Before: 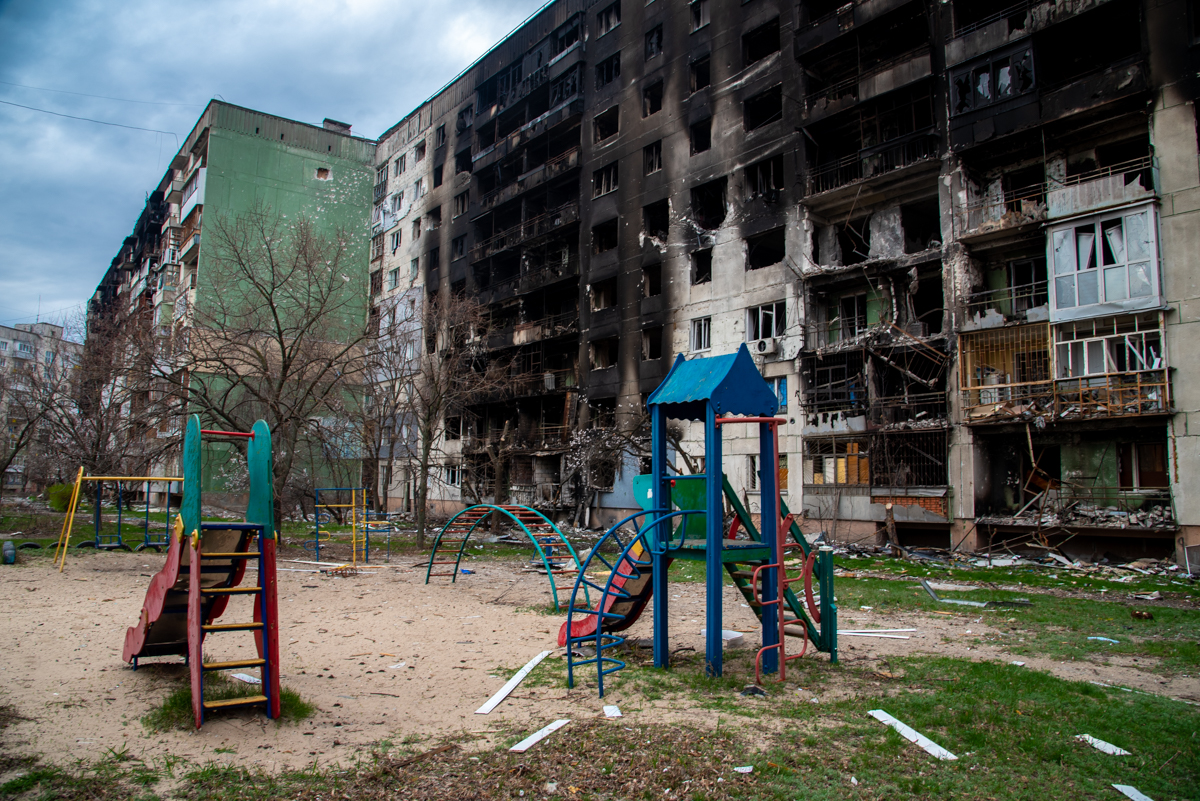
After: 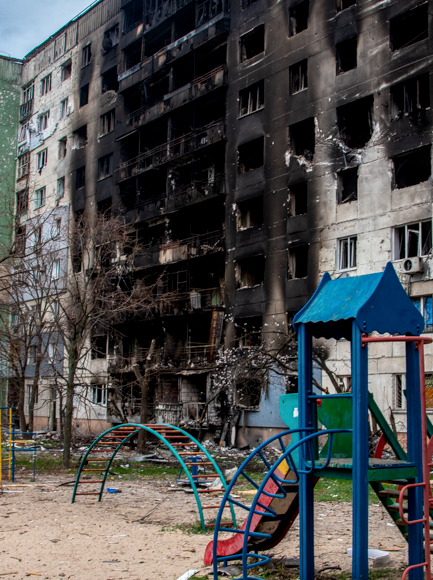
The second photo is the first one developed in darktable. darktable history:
exposure: black level correction 0.001, compensate exposure bias true, compensate highlight preservation false
local contrast: on, module defaults
crop and rotate: left 29.503%, top 10.188%, right 34.346%, bottom 17.299%
